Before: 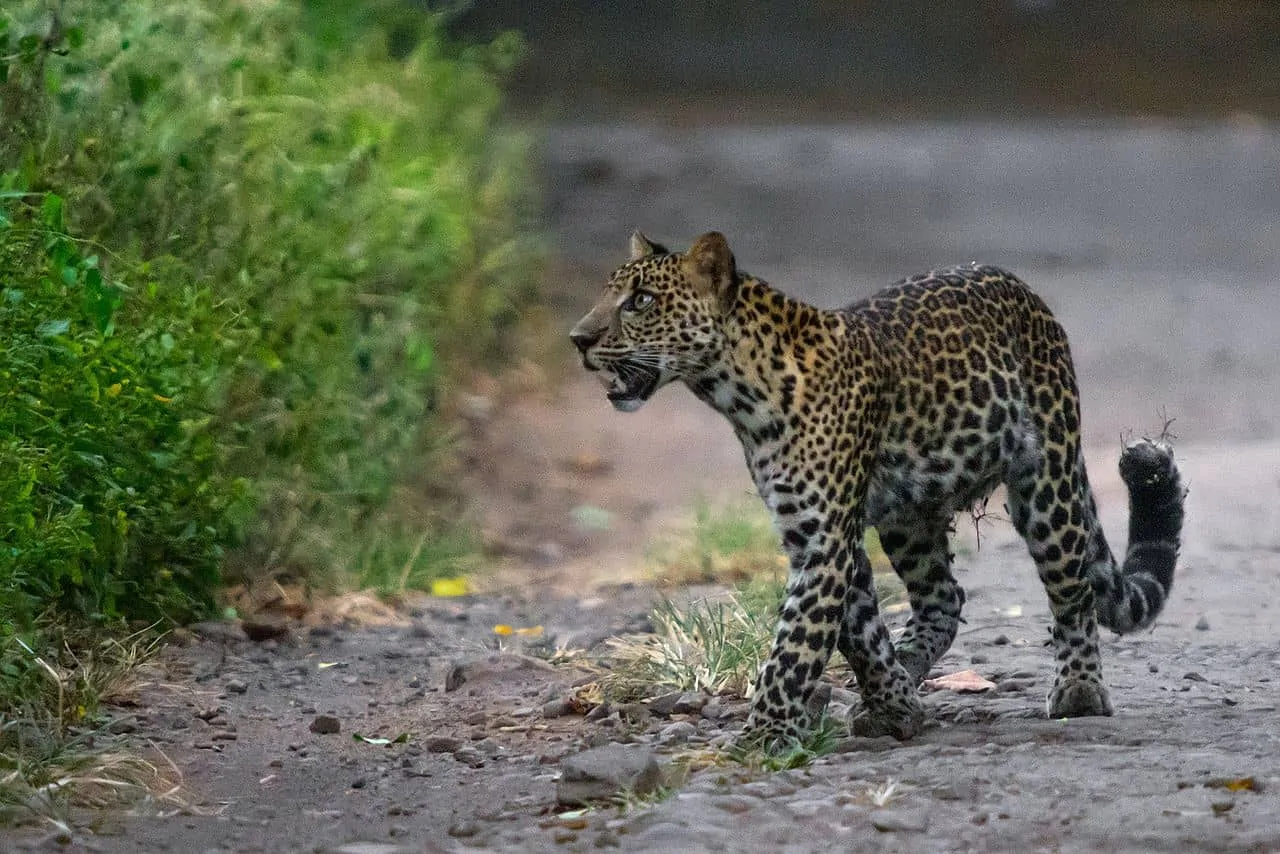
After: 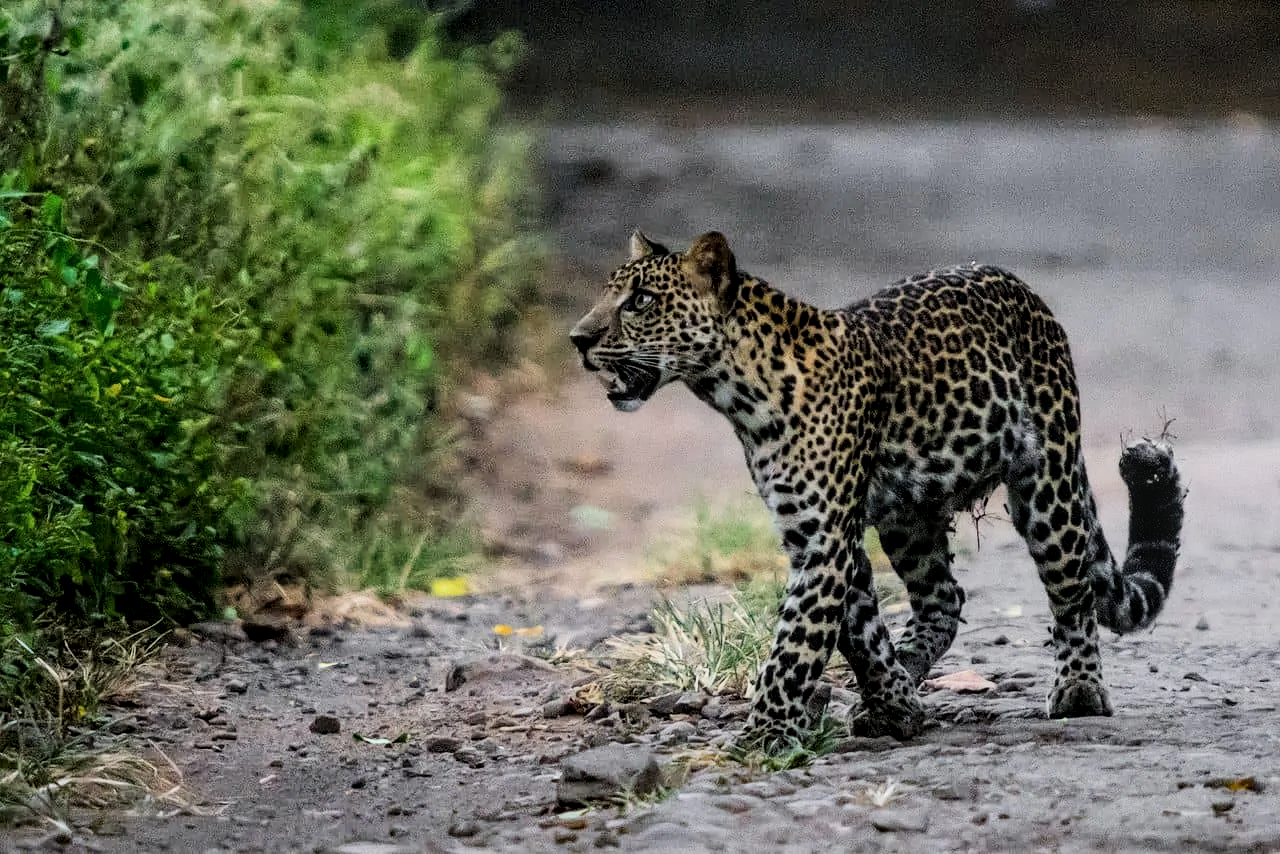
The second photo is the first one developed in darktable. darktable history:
white balance: emerald 1
local contrast: on, module defaults
filmic rgb: black relative exposure -7.65 EV, white relative exposure 4.56 EV, hardness 3.61
tone equalizer: -8 EV -0.75 EV, -7 EV -0.7 EV, -6 EV -0.6 EV, -5 EV -0.4 EV, -3 EV 0.4 EV, -2 EV 0.6 EV, -1 EV 0.7 EV, +0 EV 0.75 EV, edges refinement/feathering 500, mask exposure compensation -1.57 EV, preserve details no
